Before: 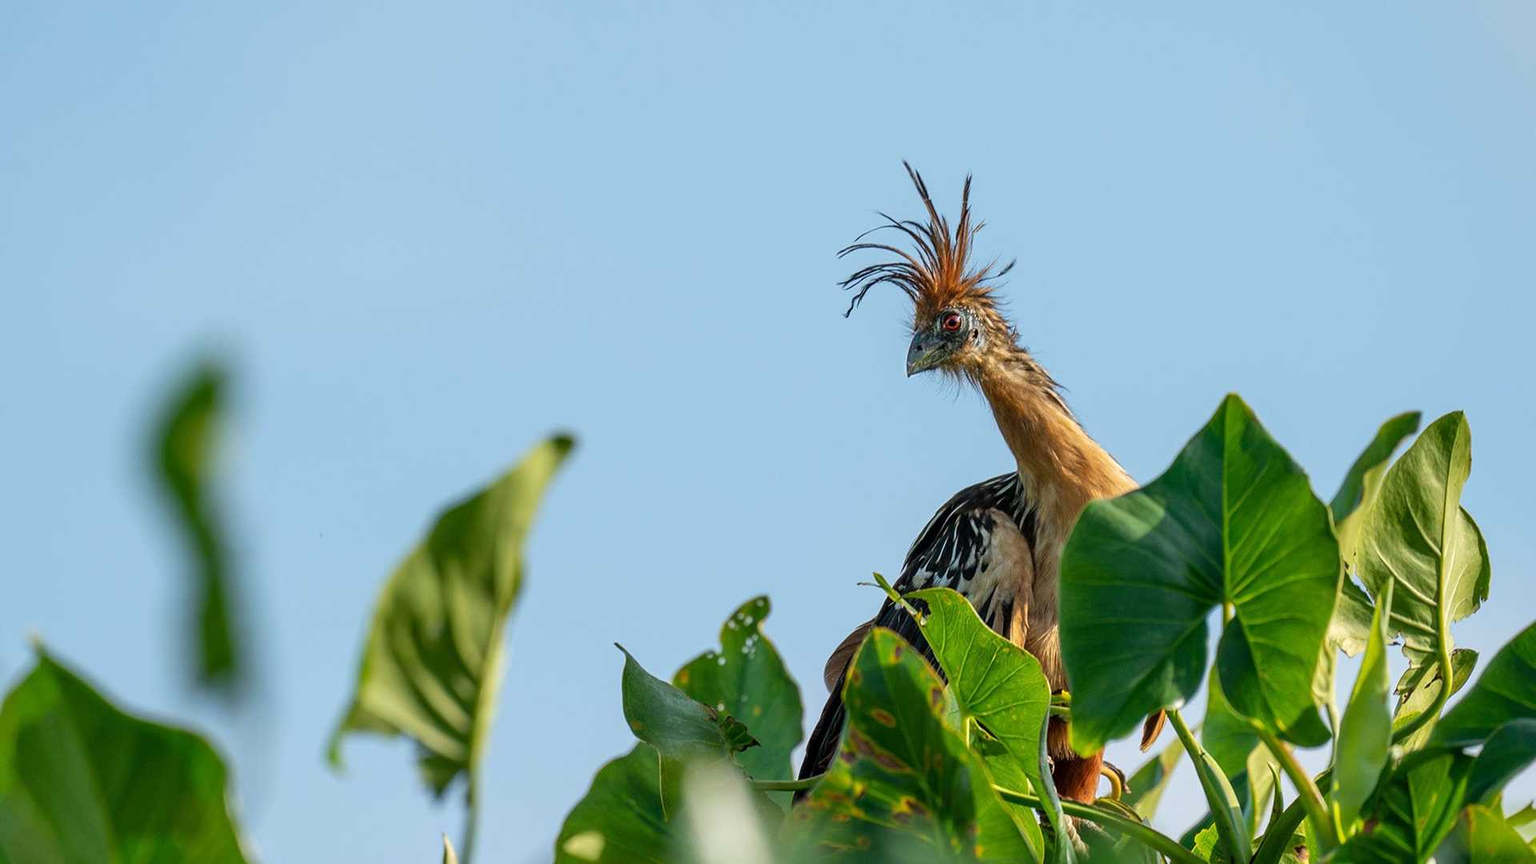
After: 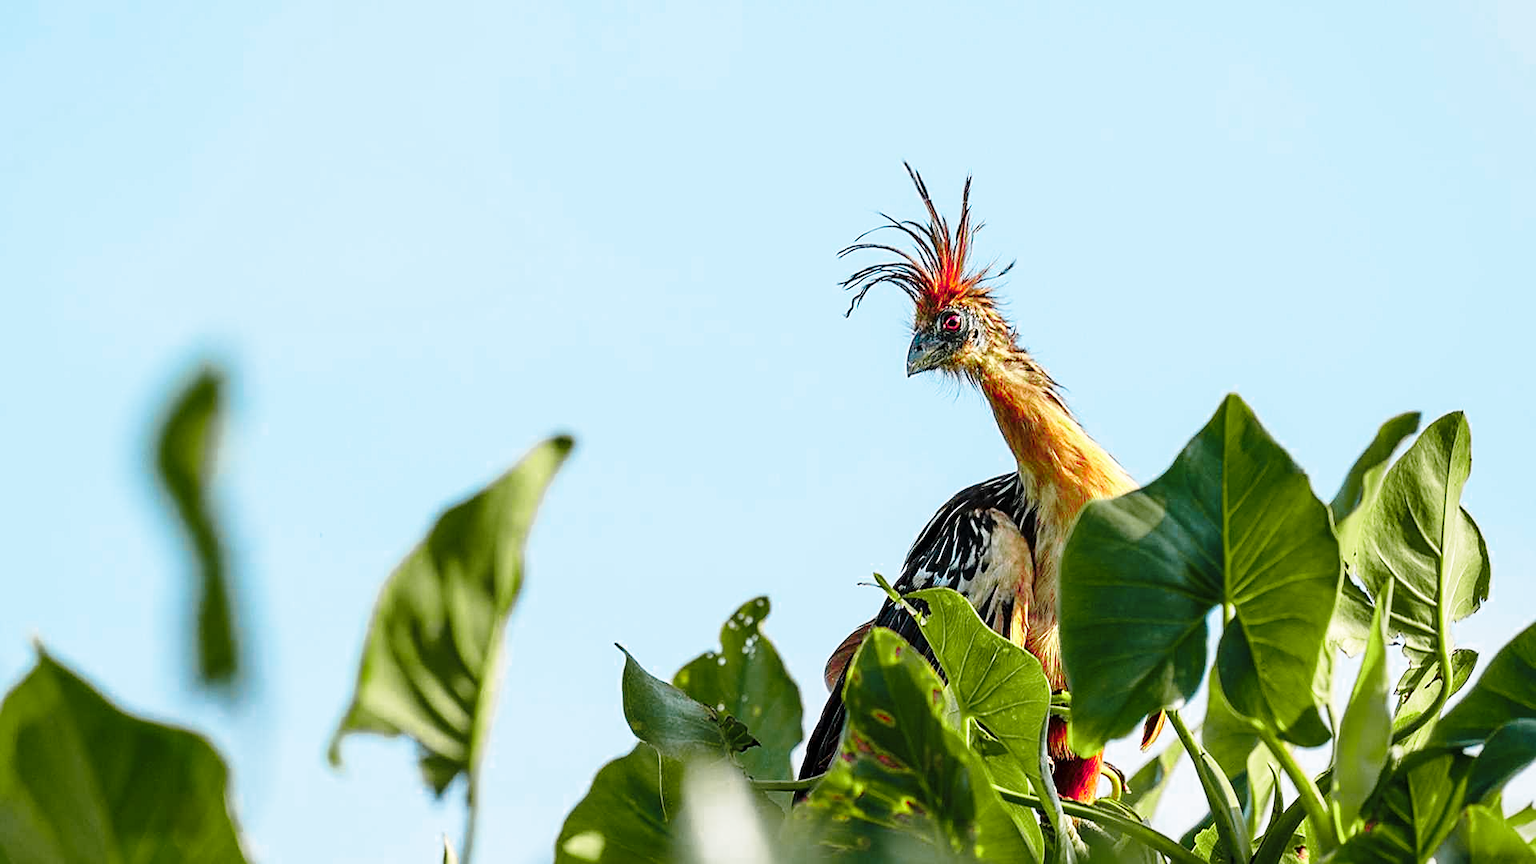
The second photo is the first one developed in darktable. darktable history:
color zones: curves: ch0 [(0, 0.533) (0.126, 0.533) (0.234, 0.533) (0.368, 0.357) (0.5, 0.5) (0.625, 0.5) (0.74, 0.637) (0.875, 0.5)]; ch1 [(0.004, 0.708) (0.129, 0.662) (0.25, 0.5) (0.375, 0.331) (0.496, 0.396) (0.625, 0.649) (0.739, 0.26) (0.875, 0.5) (1, 0.478)]; ch2 [(0, 0.409) (0.132, 0.403) (0.236, 0.558) (0.379, 0.448) (0.5, 0.5) (0.625, 0.5) (0.691, 0.39) (0.875, 0.5)]
base curve: curves: ch0 [(0, 0) (0.028, 0.03) (0.121, 0.232) (0.46, 0.748) (0.859, 0.968) (1, 1)], preserve colors none
sharpen: on, module defaults
